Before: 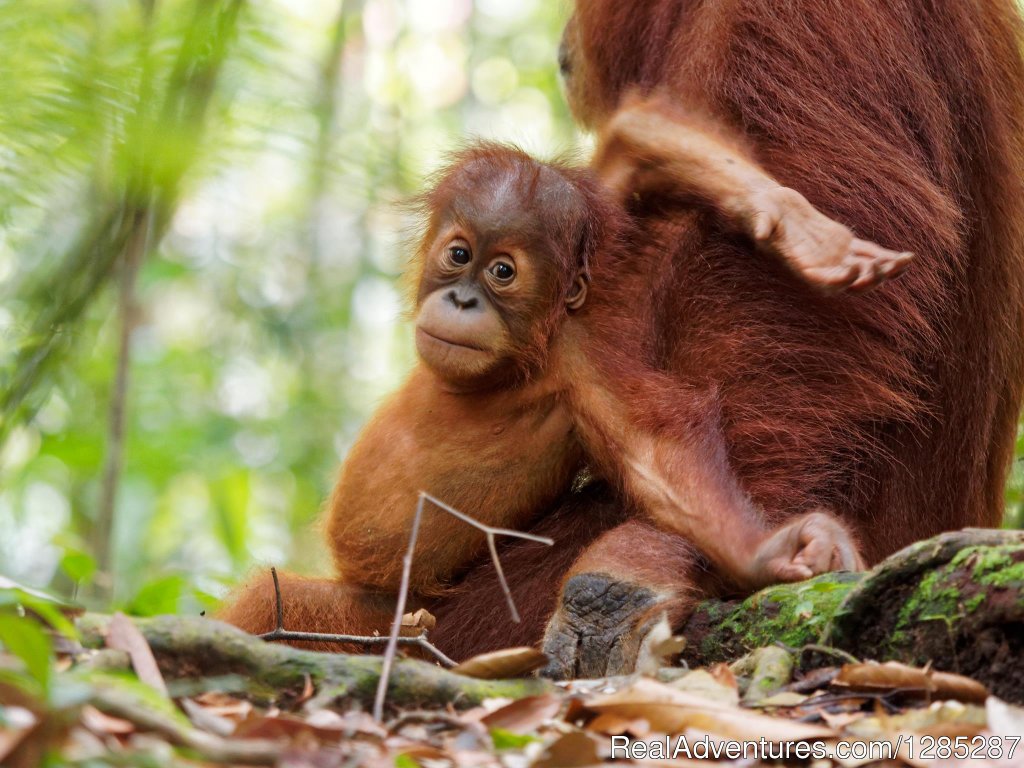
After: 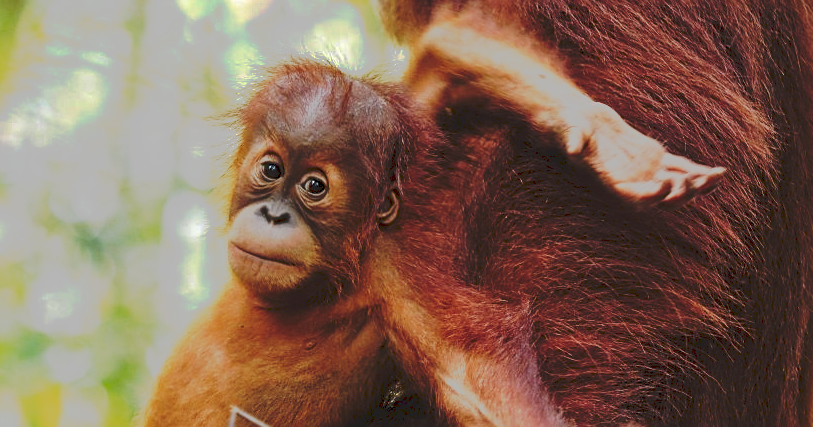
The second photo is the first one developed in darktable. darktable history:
crop: left 18.38%, top 11.092%, right 2.134%, bottom 33.217%
sharpen: on, module defaults
tone curve: curves: ch0 [(0, 0) (0.003, 0.118) (0.011, 0.118) (0.025, 0.122) (0.044, 0.131) (0.069, 0.142) (0.1, 0.155) (0.136, 0.168) (0.177, 0.183) (0.224, 0.216) (0.277, 0.265) (0.335, 0.337) (0.399, 0.415) (0.468, 0.506) (0.543, 0.586) (0.623, 0.665) (0.709, 0.716) (0.801, 0.737) (0.898, 0.744) (1, 1)], preserve colors none
